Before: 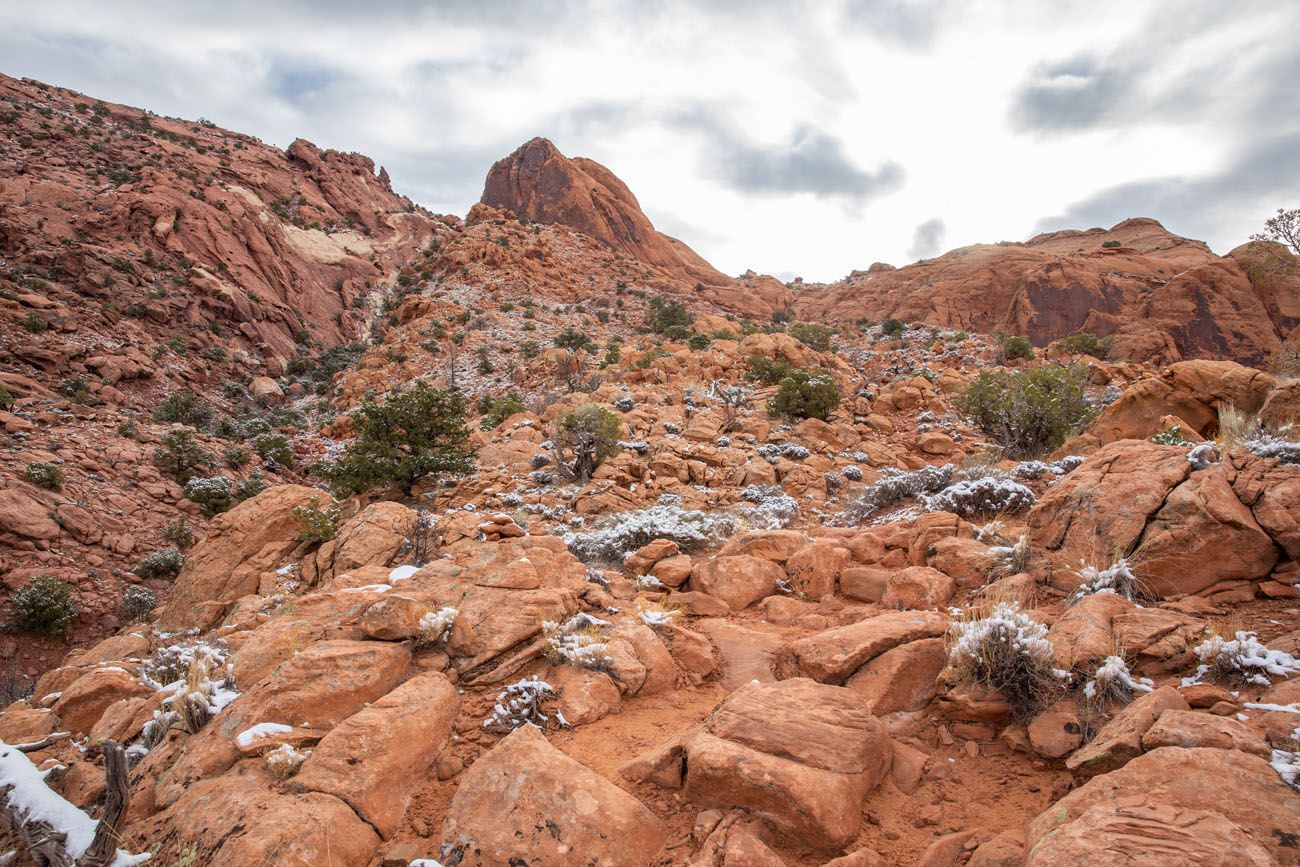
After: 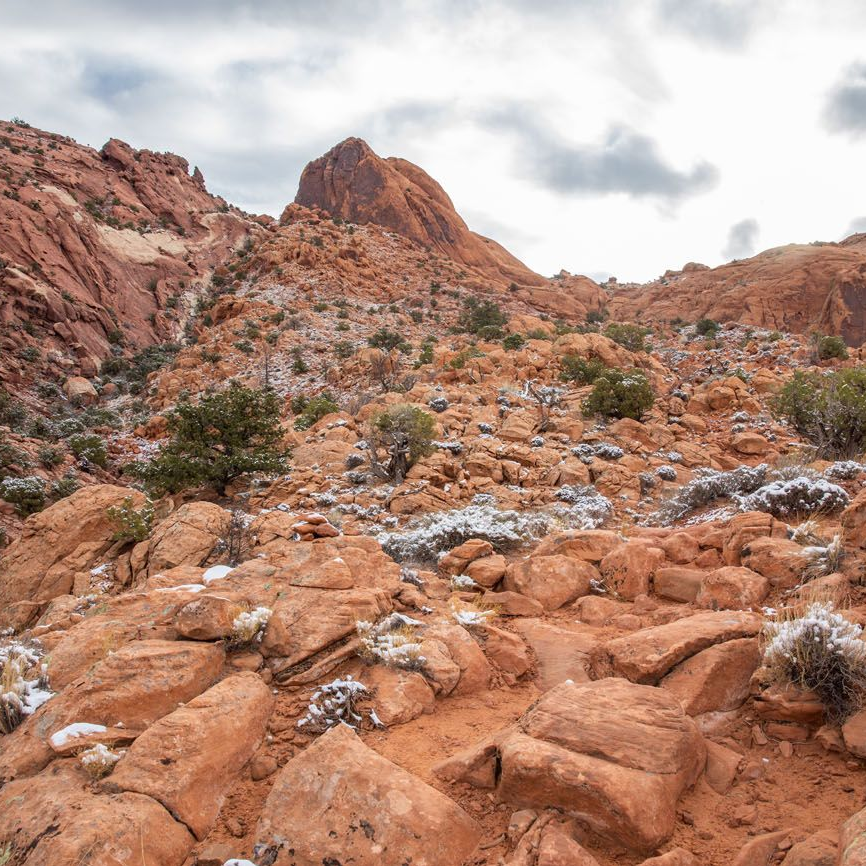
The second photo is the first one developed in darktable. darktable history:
crop and rotate: left 14.365%, right 18.989%
